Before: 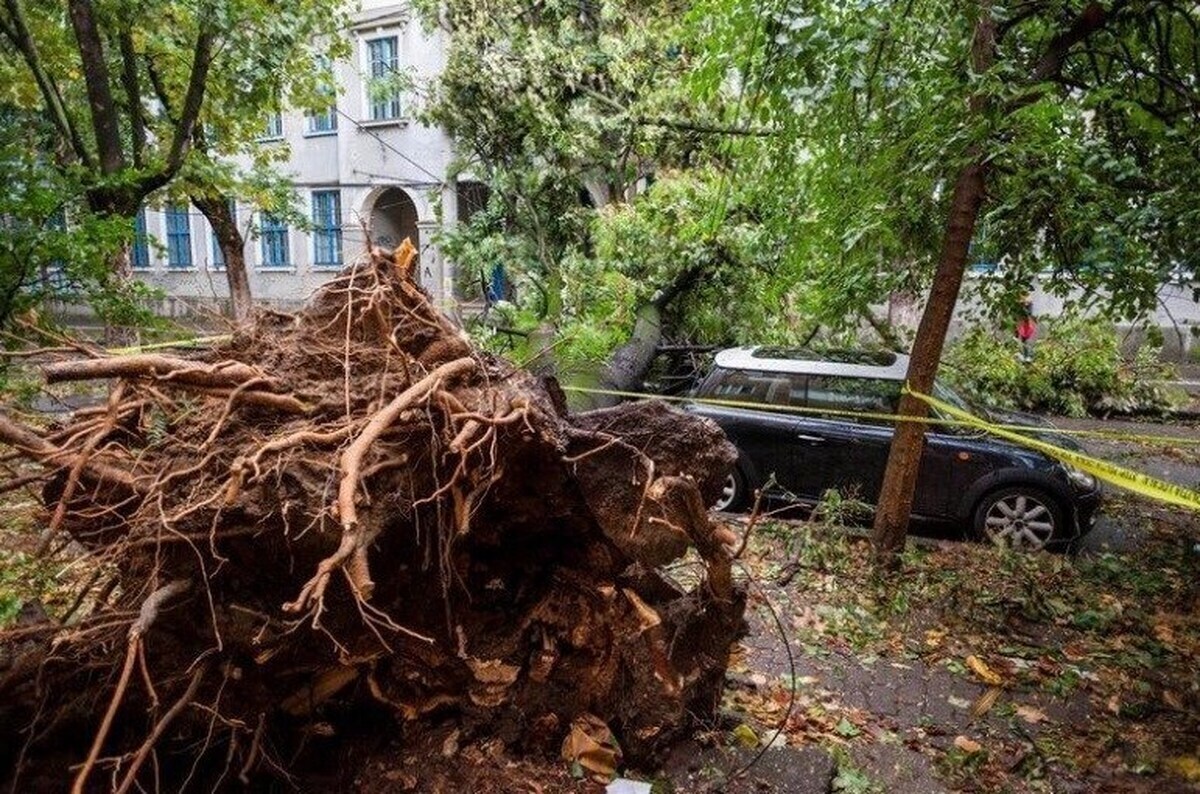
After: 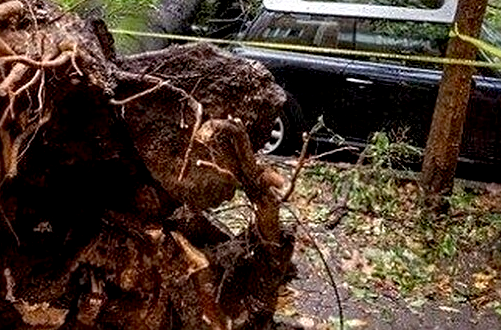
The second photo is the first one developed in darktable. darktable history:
sharpen: on, module defaults
exposure: black level correction 0.007, exposure 0.158 EV, compensate highlight preservation false
crop: left 37.691%, top 44.979%, right 20.486%, bottom 13.34%
